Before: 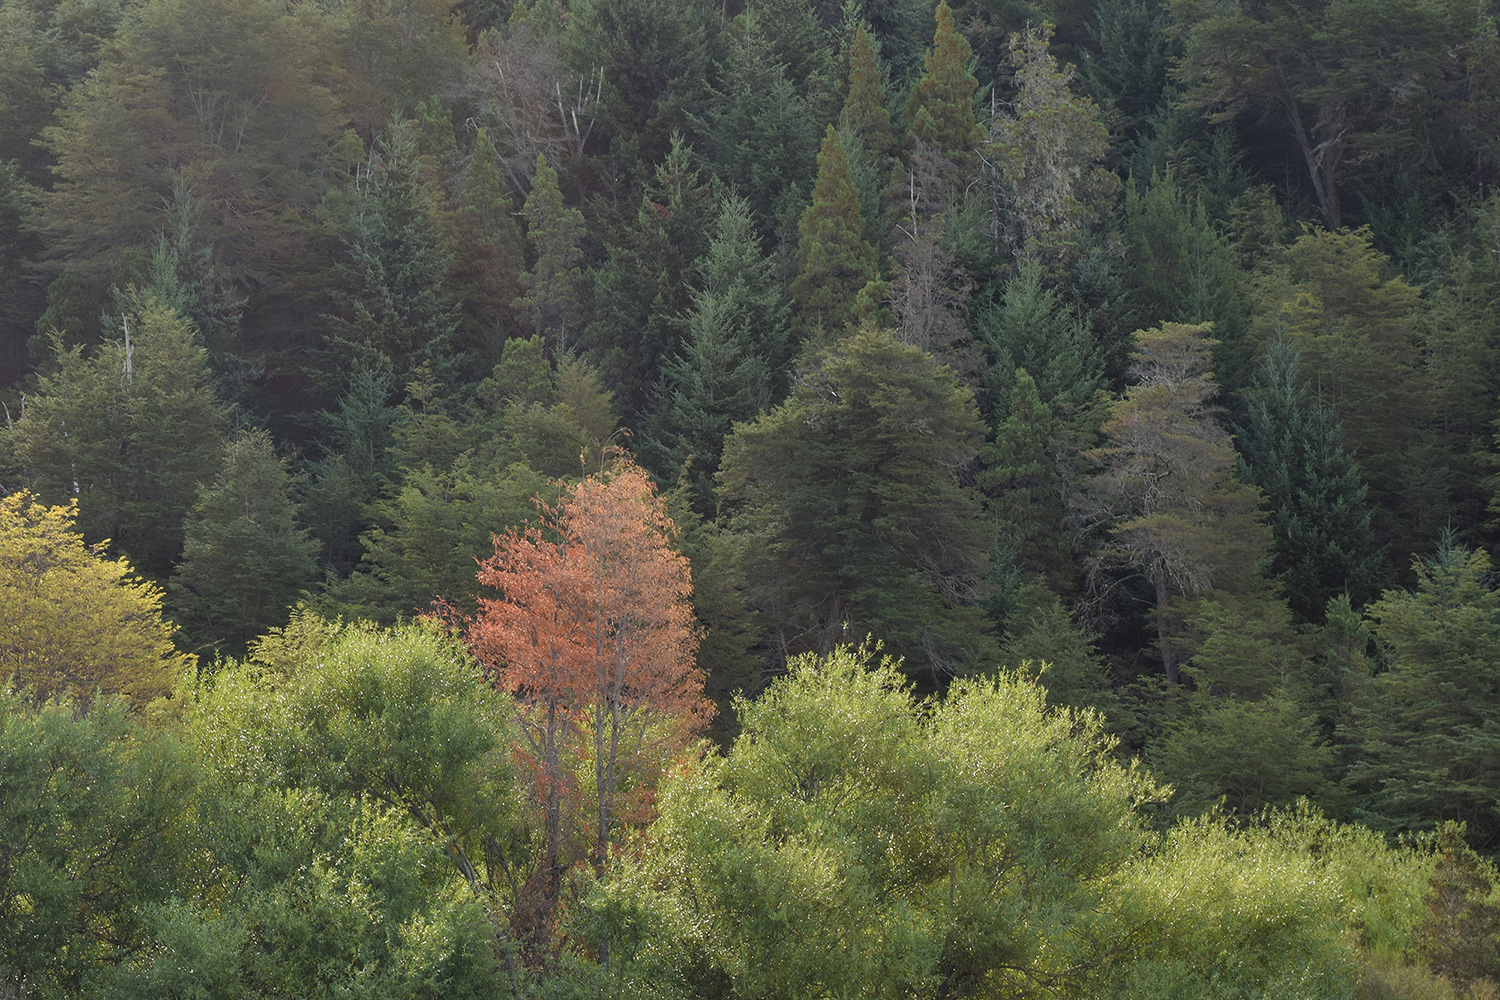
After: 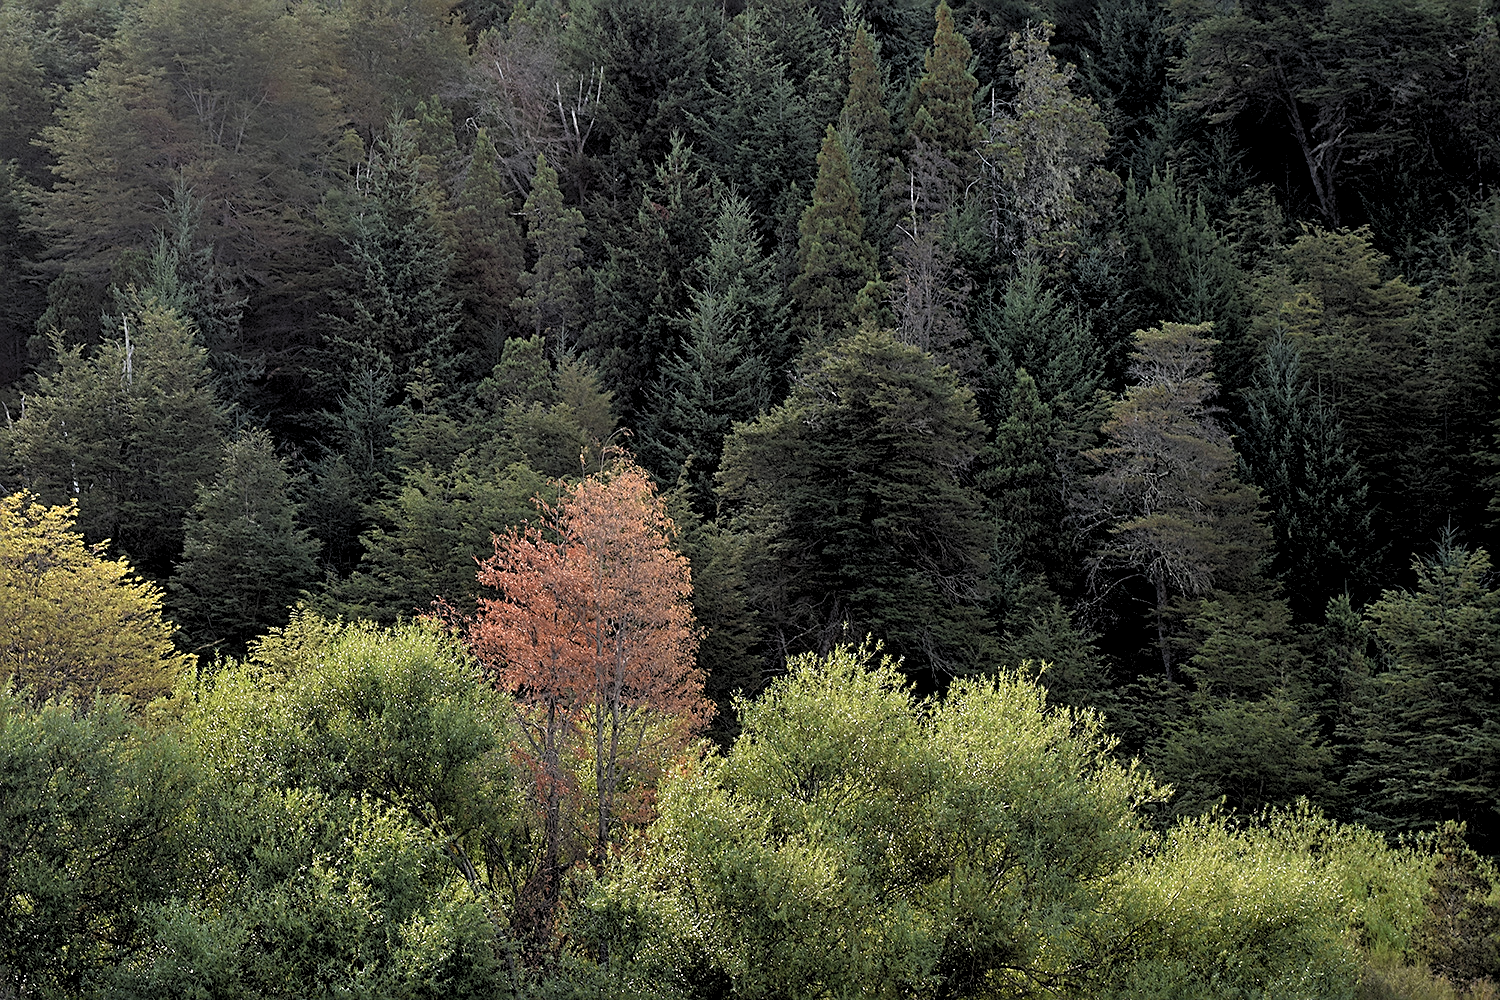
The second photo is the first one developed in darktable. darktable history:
white balance: red 1.004, blue 1.024
sharpen: radius 2.584, amount 0.688
rgb levels: levels [[0.034, 0.472, 0.904], [0, 0.5, 1], [0, 0.5, 1]]
